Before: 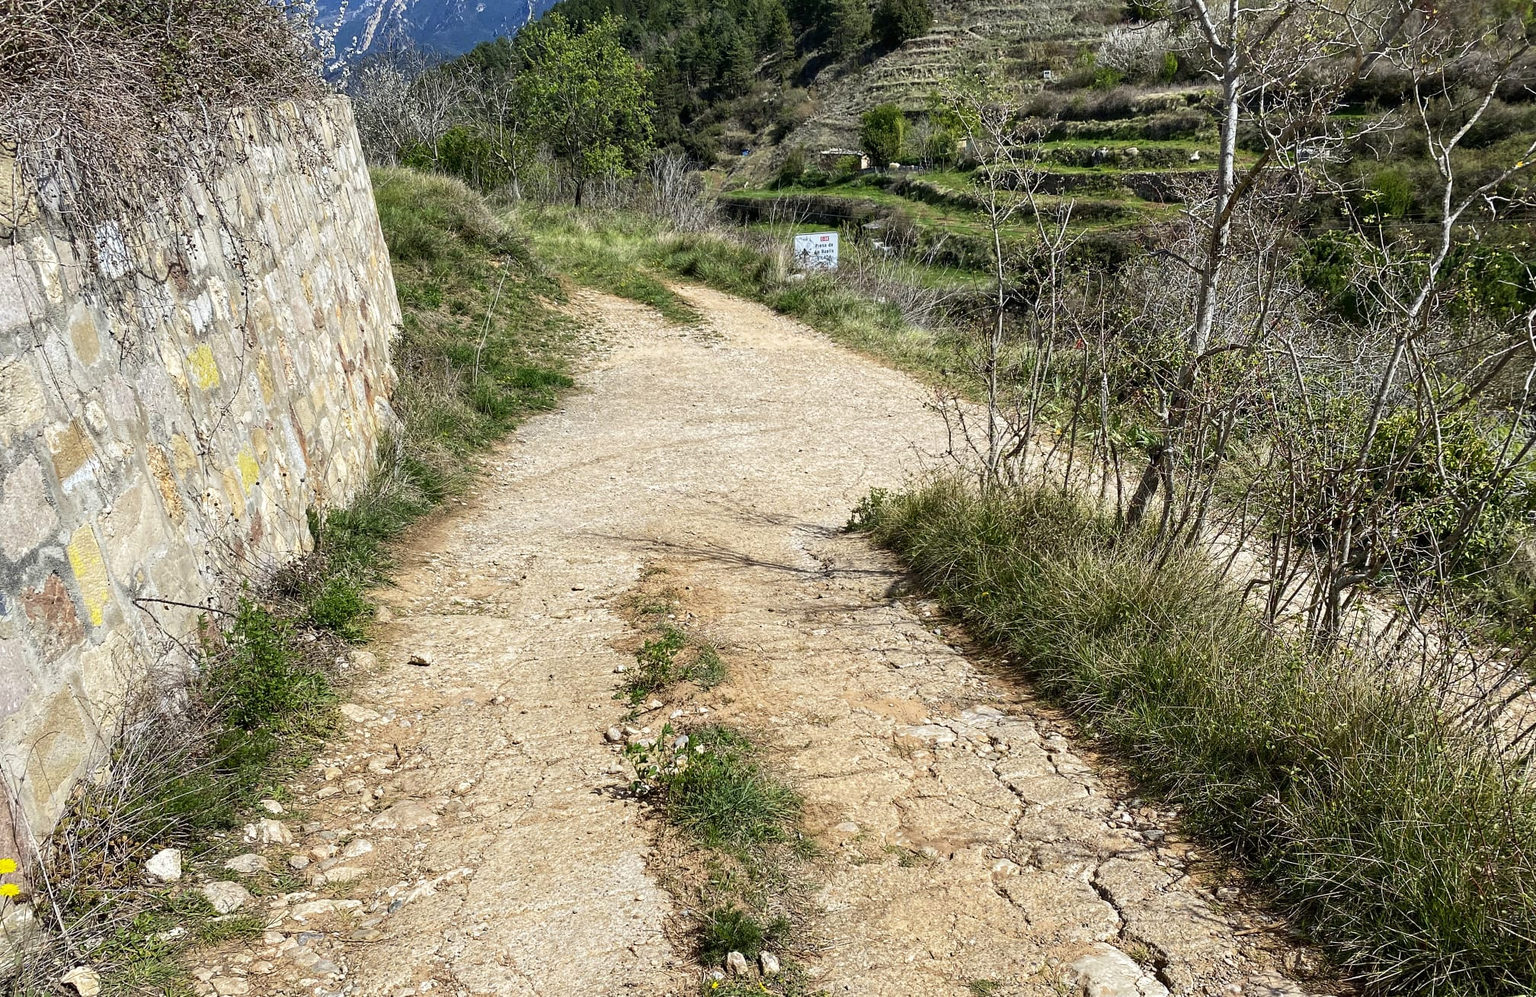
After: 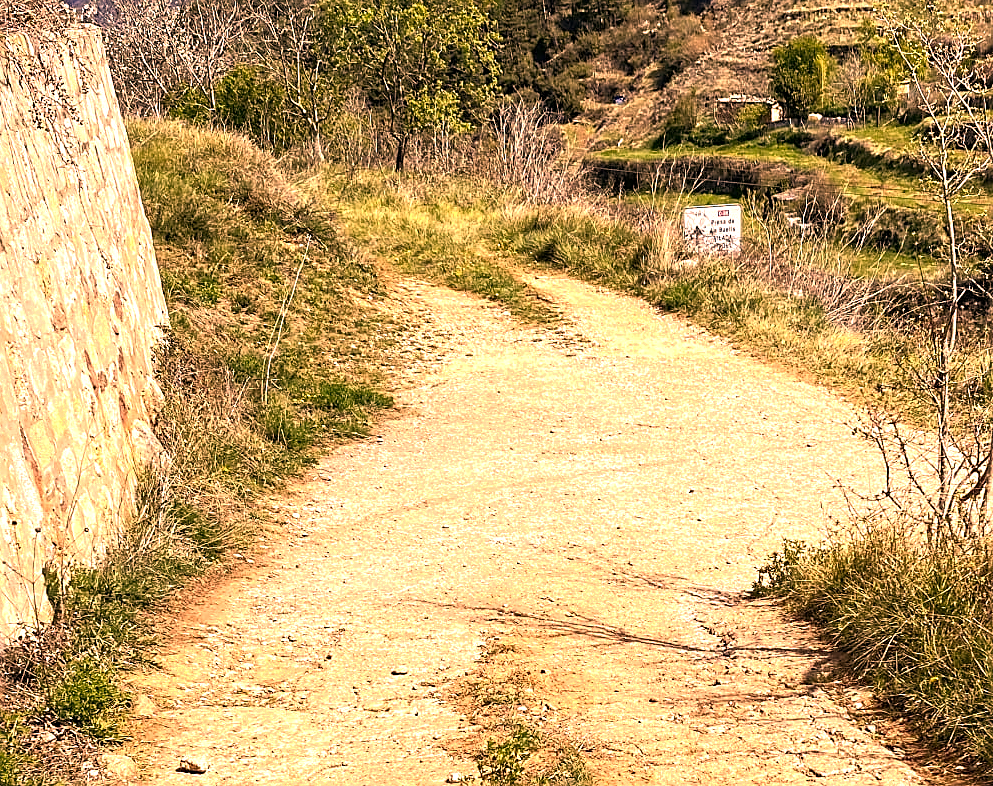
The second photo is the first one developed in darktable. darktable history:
shadows and highlights: shadows 0, highlights 40
exposure: exposure 0.64 EV, compensate highlight preservation false
color correction: highlights a* 21.88, highlights b* 22.25
white balance: red 1.127, blue 0.943
crop: left 17.835%, top 7.675%, right 32.881%, bottom 32.213%
sharpen: on, module defaults
